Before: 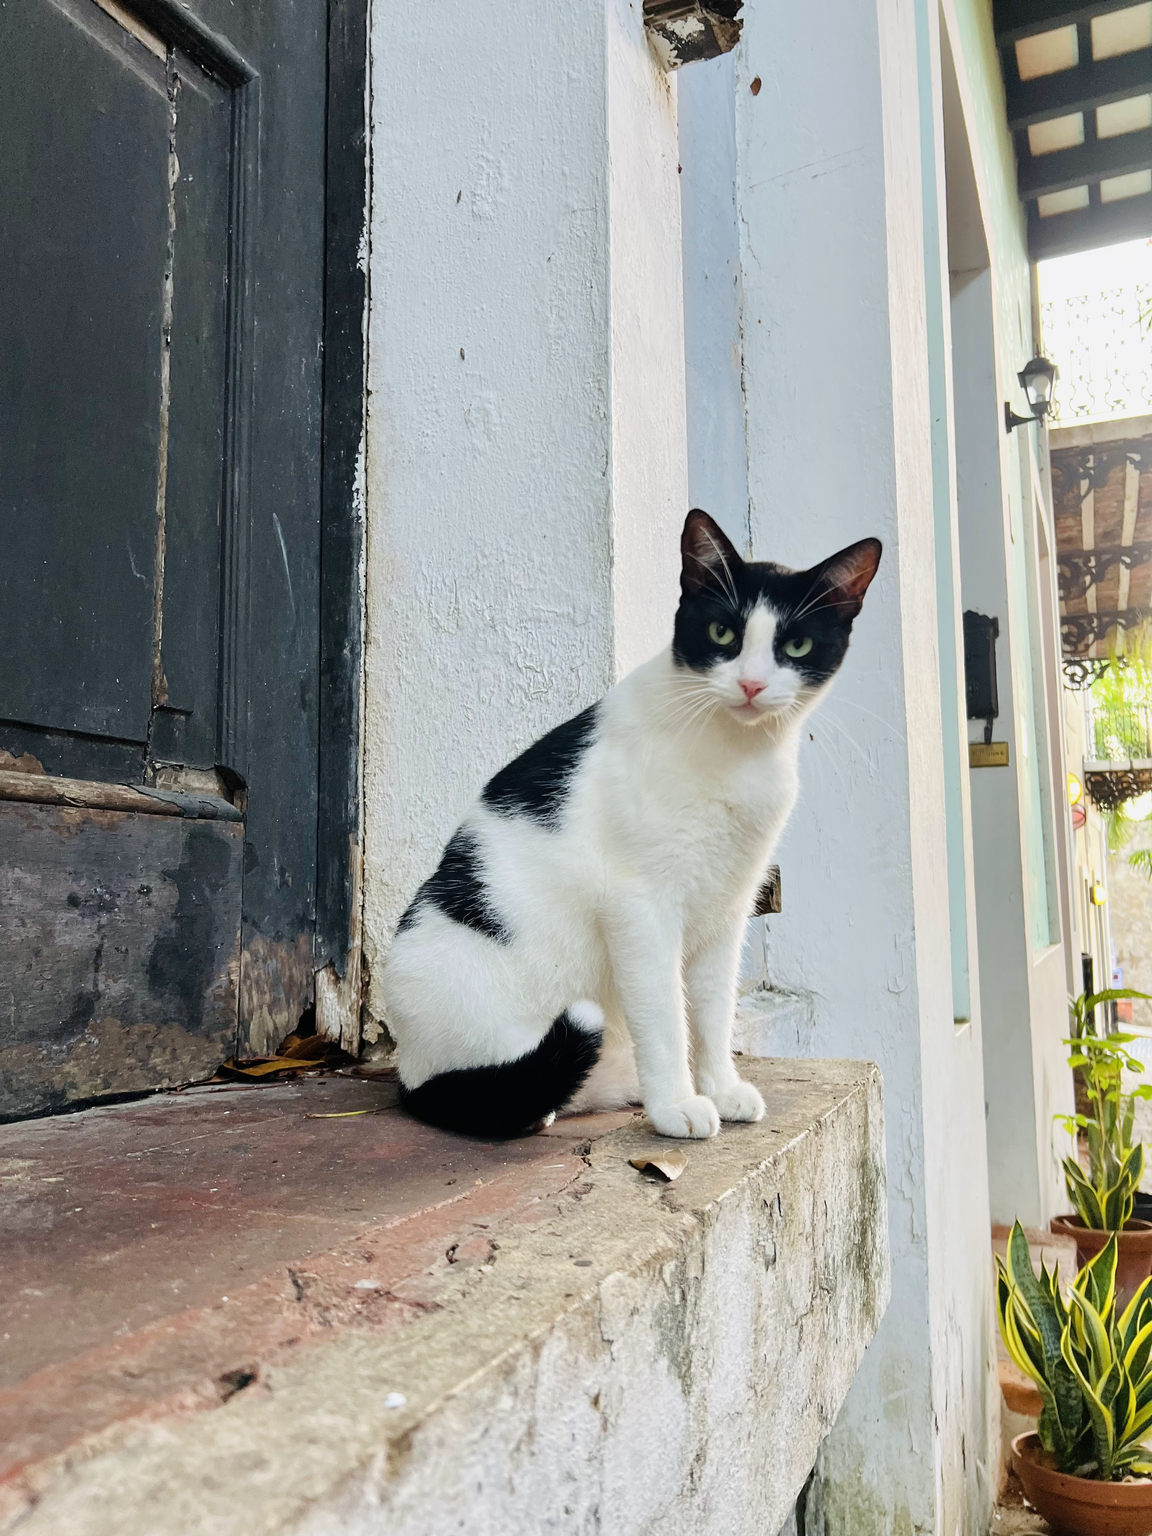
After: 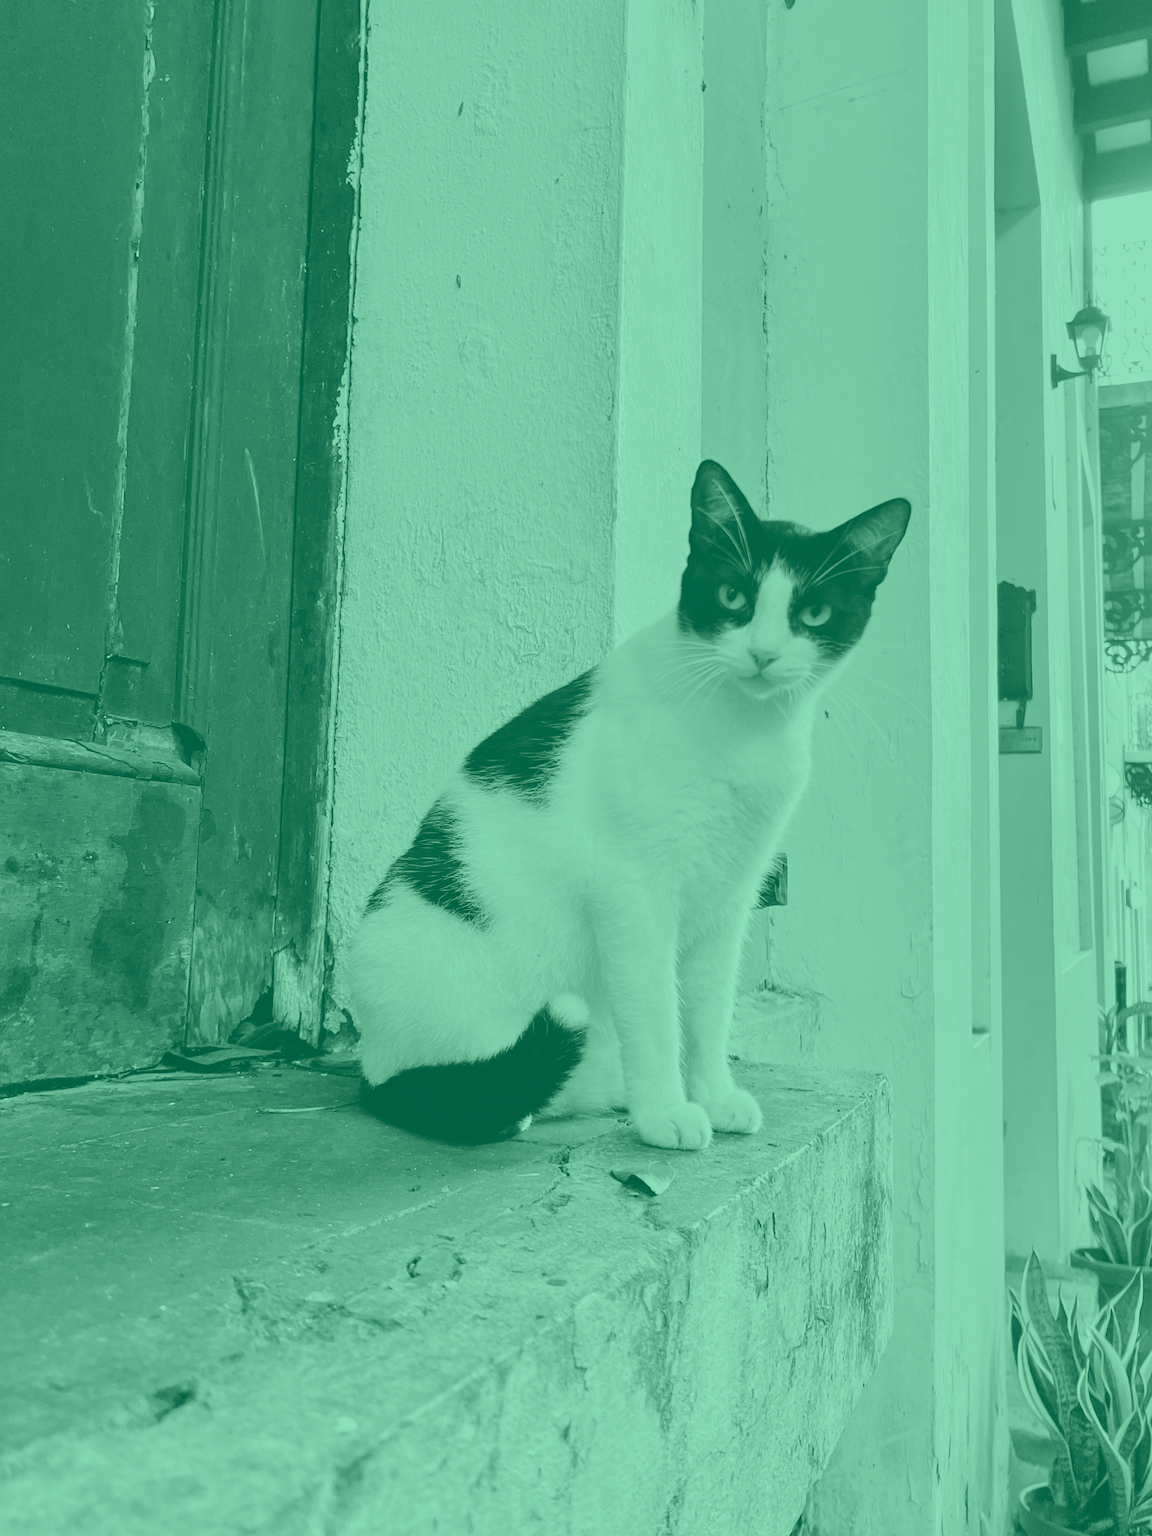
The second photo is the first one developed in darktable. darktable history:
local contrast: highlights 100%, shadows 100%, detail 120%, midtone range 0.2
white balance: red 0.967, blue 1.049
crop and rotate: angle -1.96°, left 3.097%, top 4.154%, right 1.586%, bottom 0.529%
colorize: hue 147.6°, saturation 65%, lightness 21.64%
